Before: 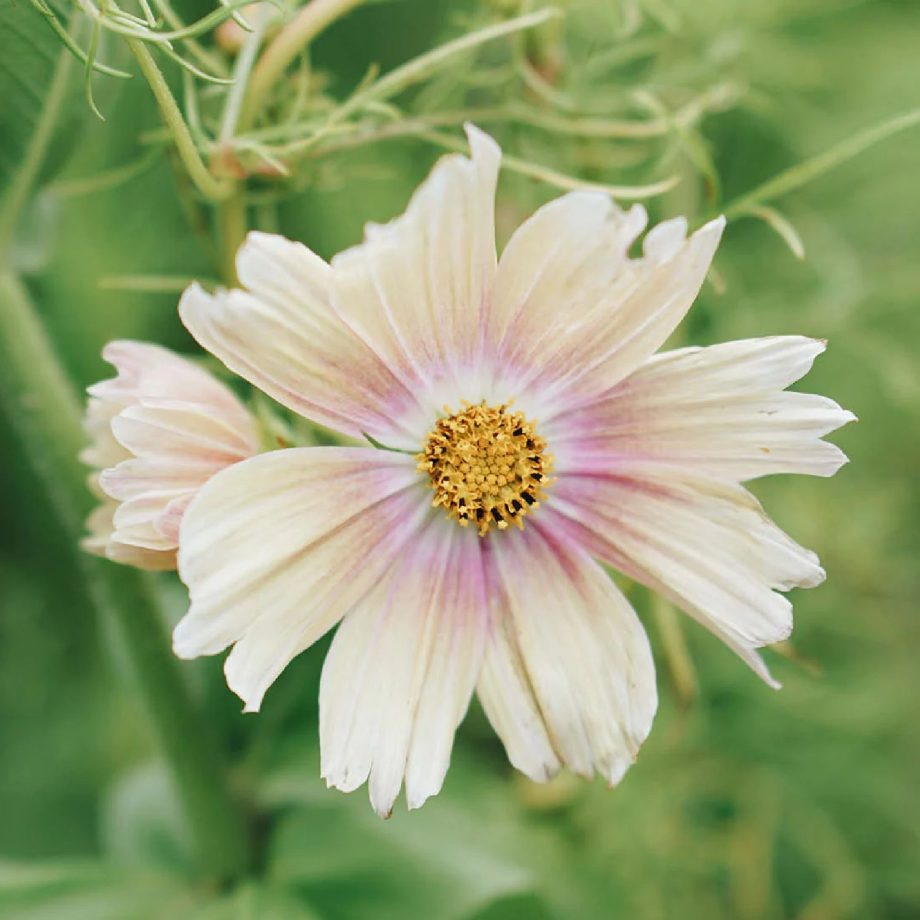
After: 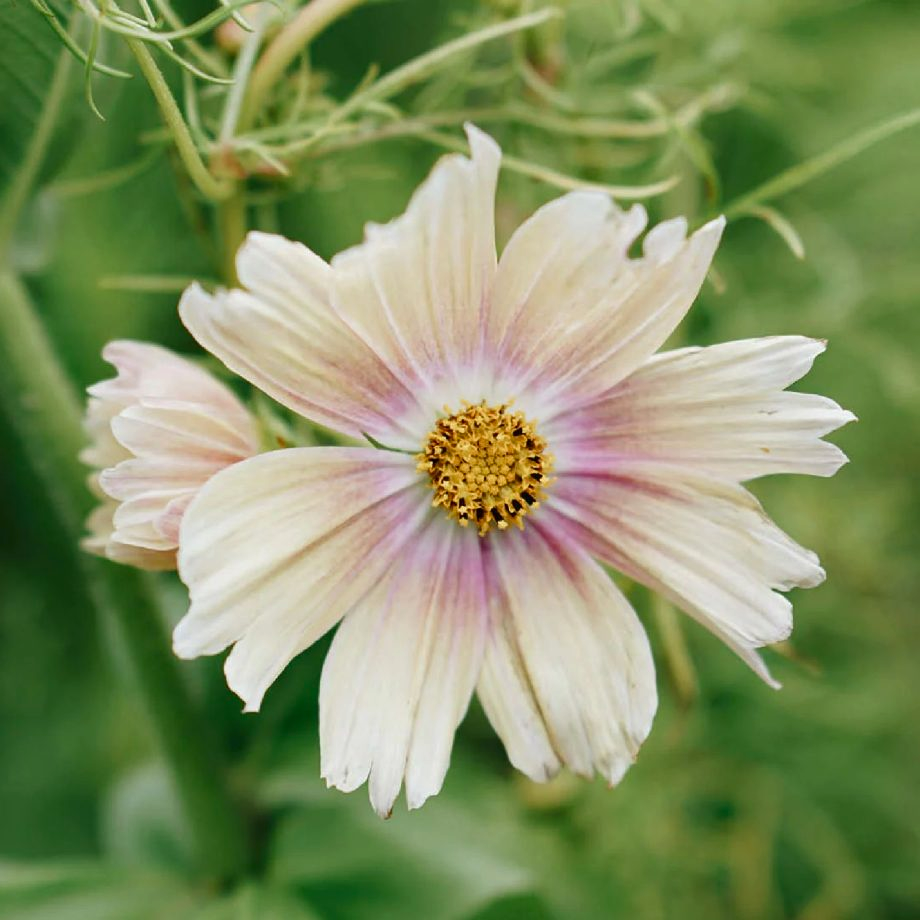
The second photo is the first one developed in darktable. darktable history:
color correction: saturation 0.99
contrast brightness saturation: contrast 0.07, brightness -0.13, saturation 0.06
